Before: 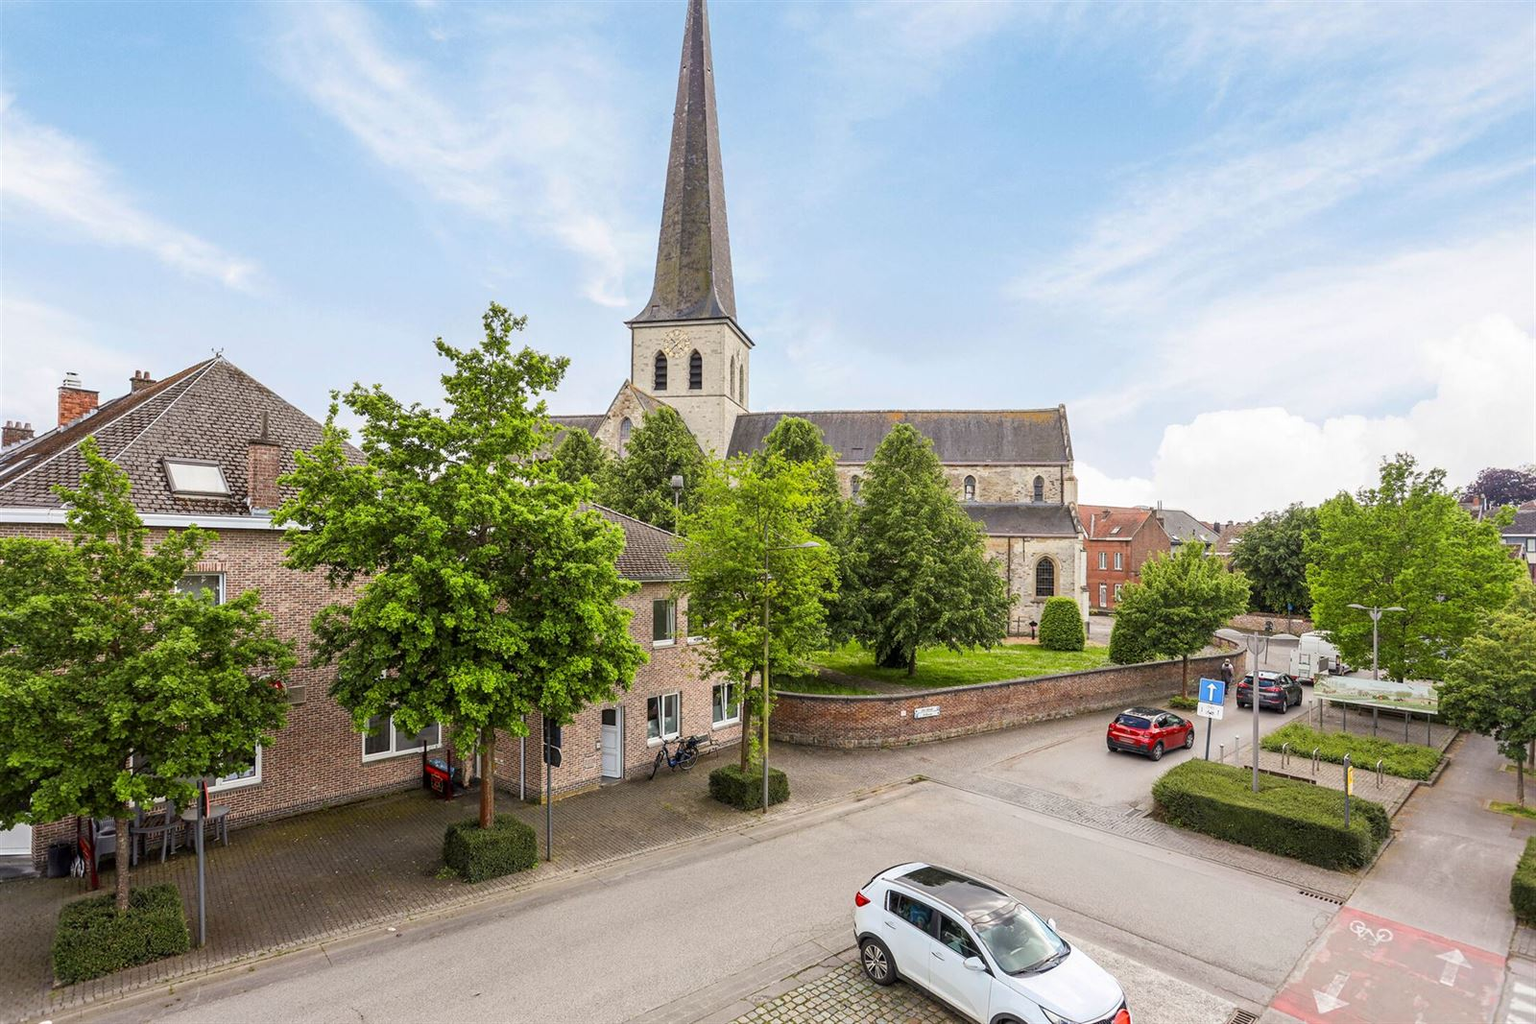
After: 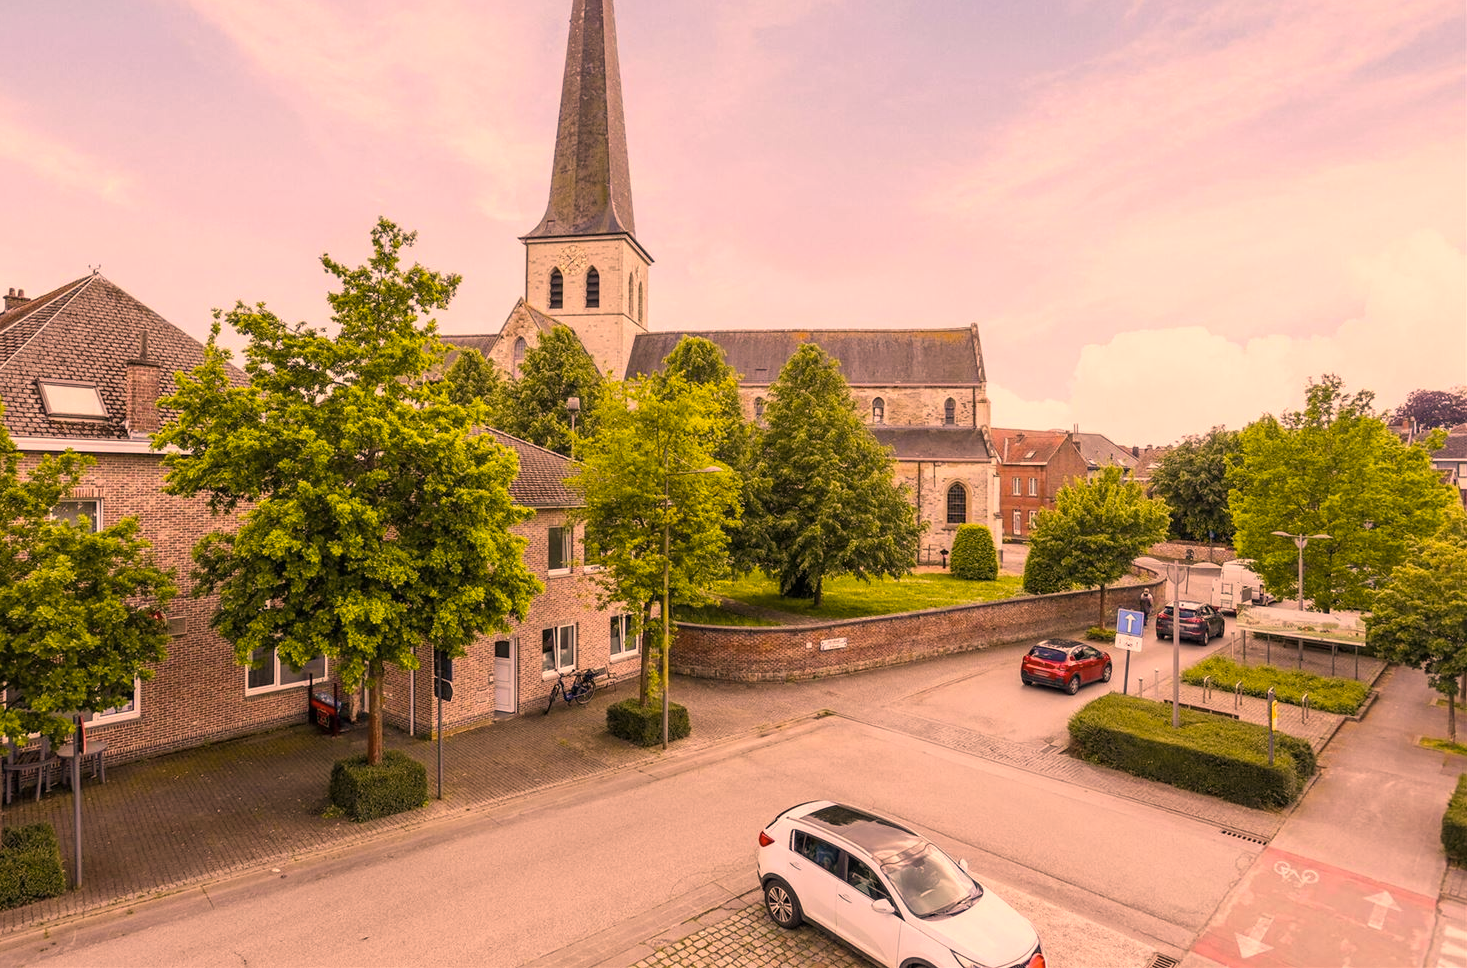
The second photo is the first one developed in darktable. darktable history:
color correction: highlights a* 40, highlights b* 40, saturation 0.69
color balance rgb: linear chroma grading › global chroma 33.4%
crop and rotate: left 8.262%, top 9.226%
